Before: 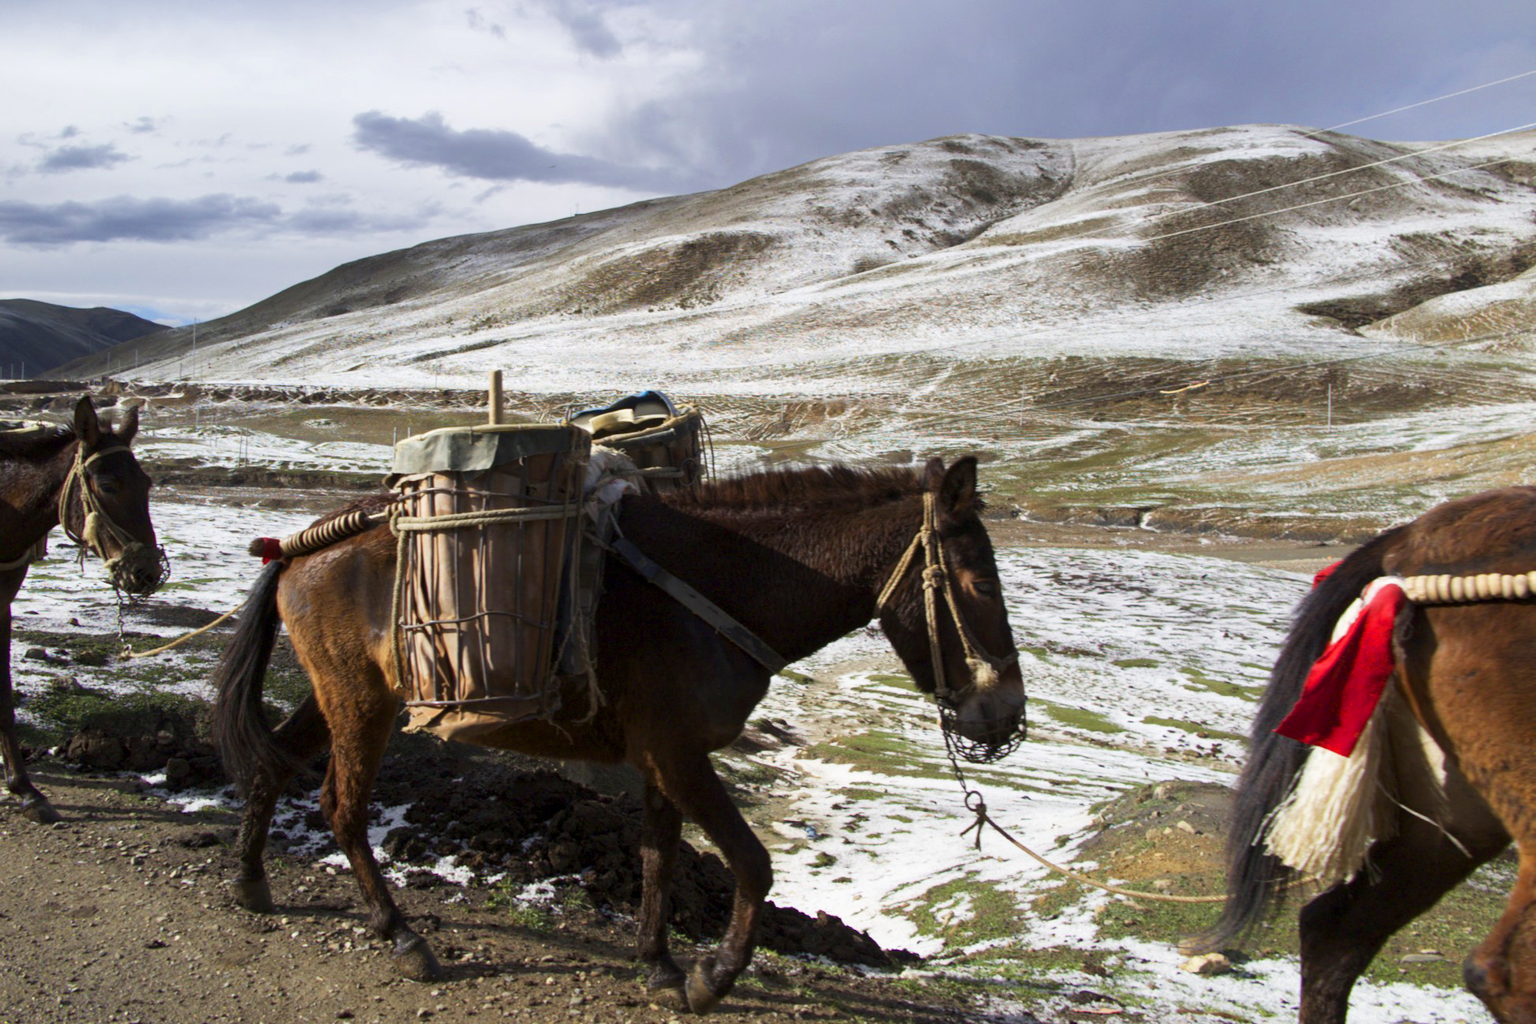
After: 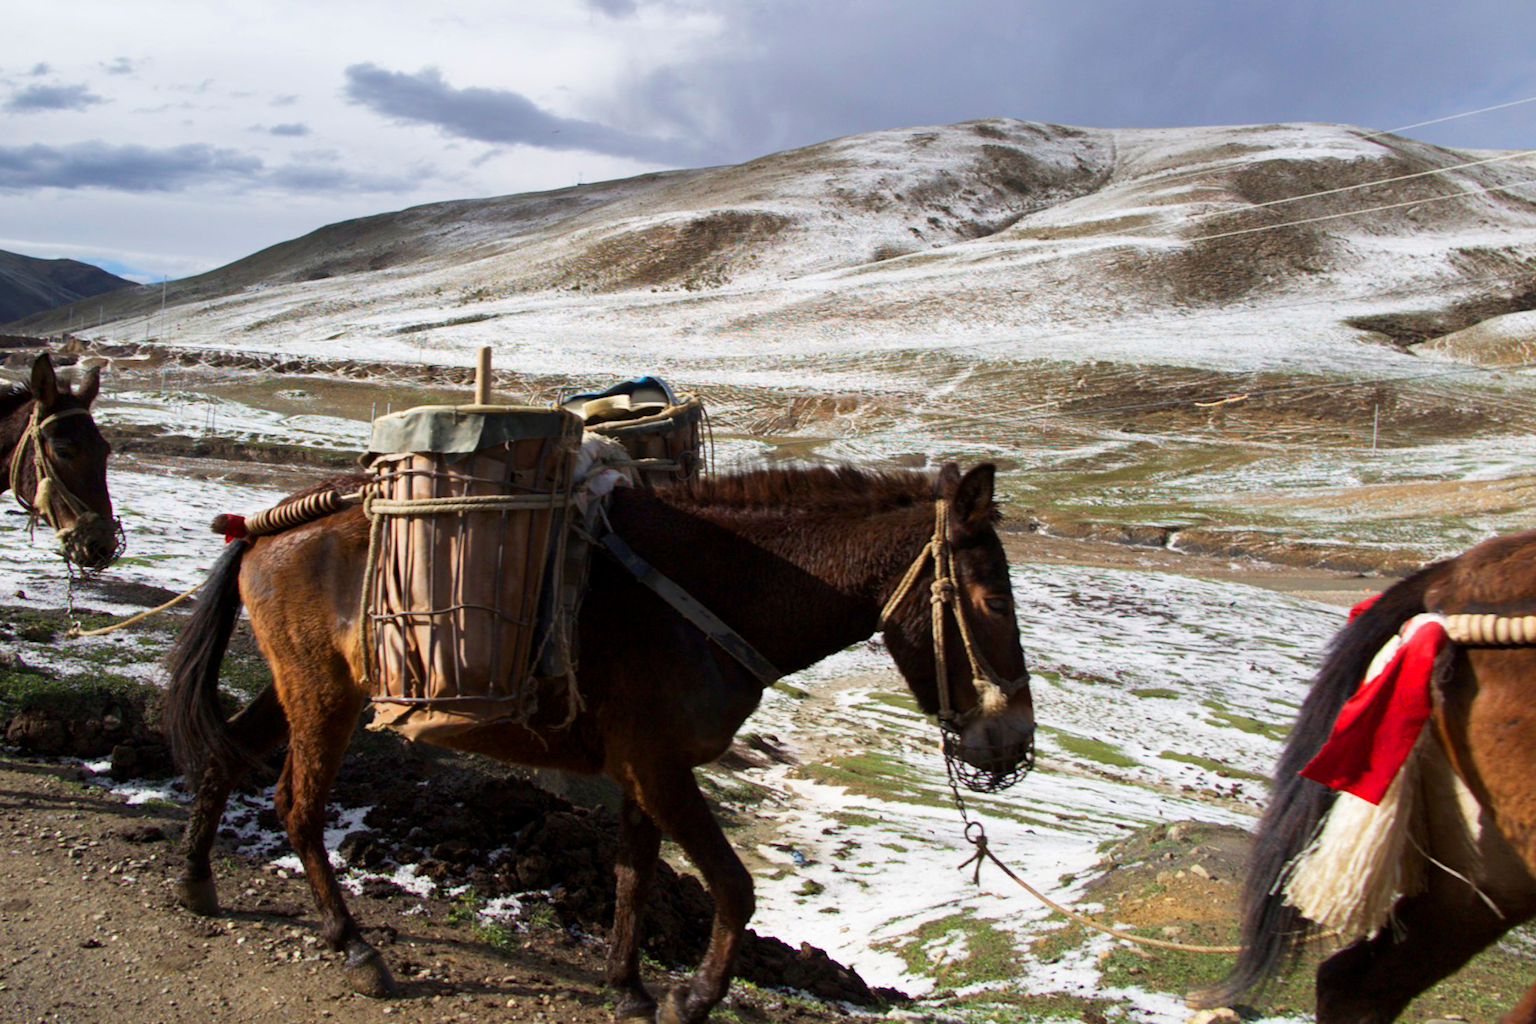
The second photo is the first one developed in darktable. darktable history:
crop and rotate: angle -2.76°
